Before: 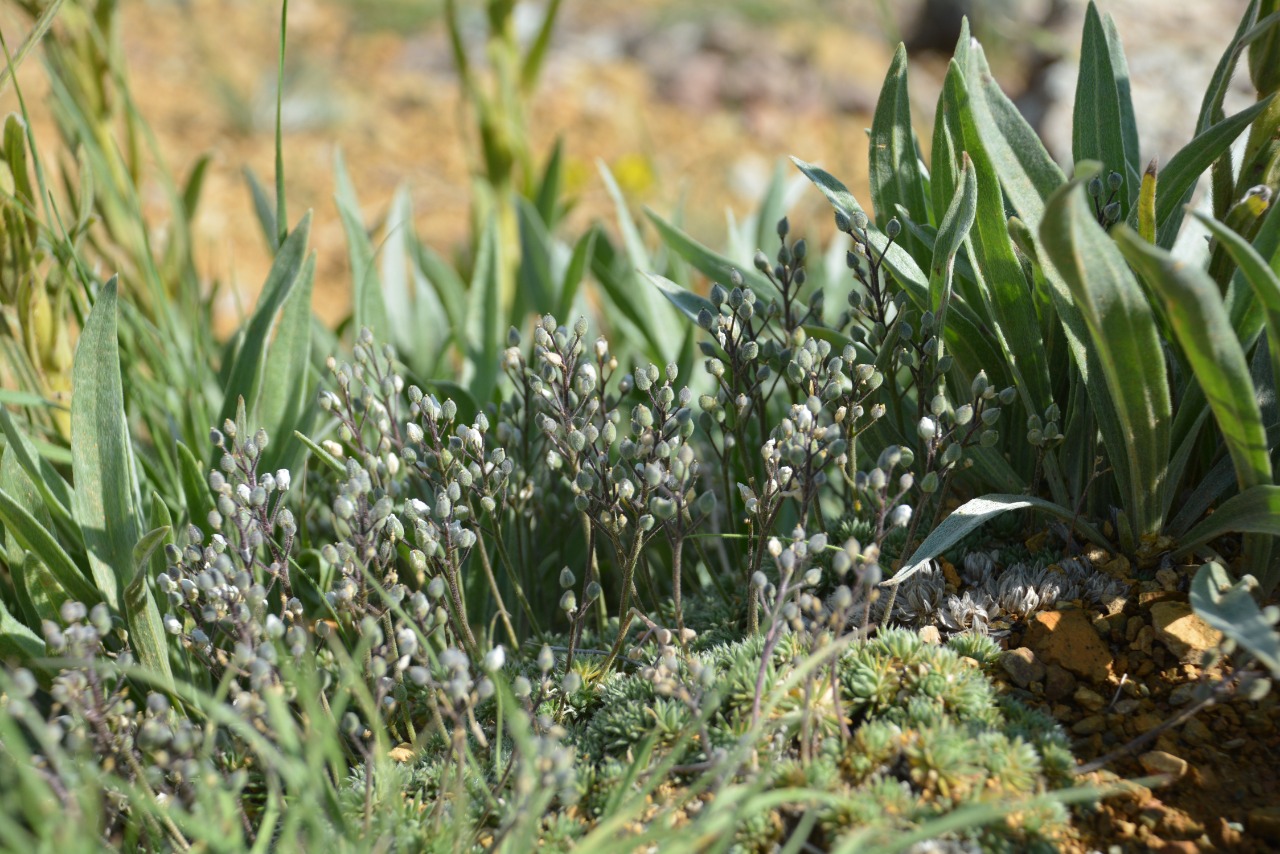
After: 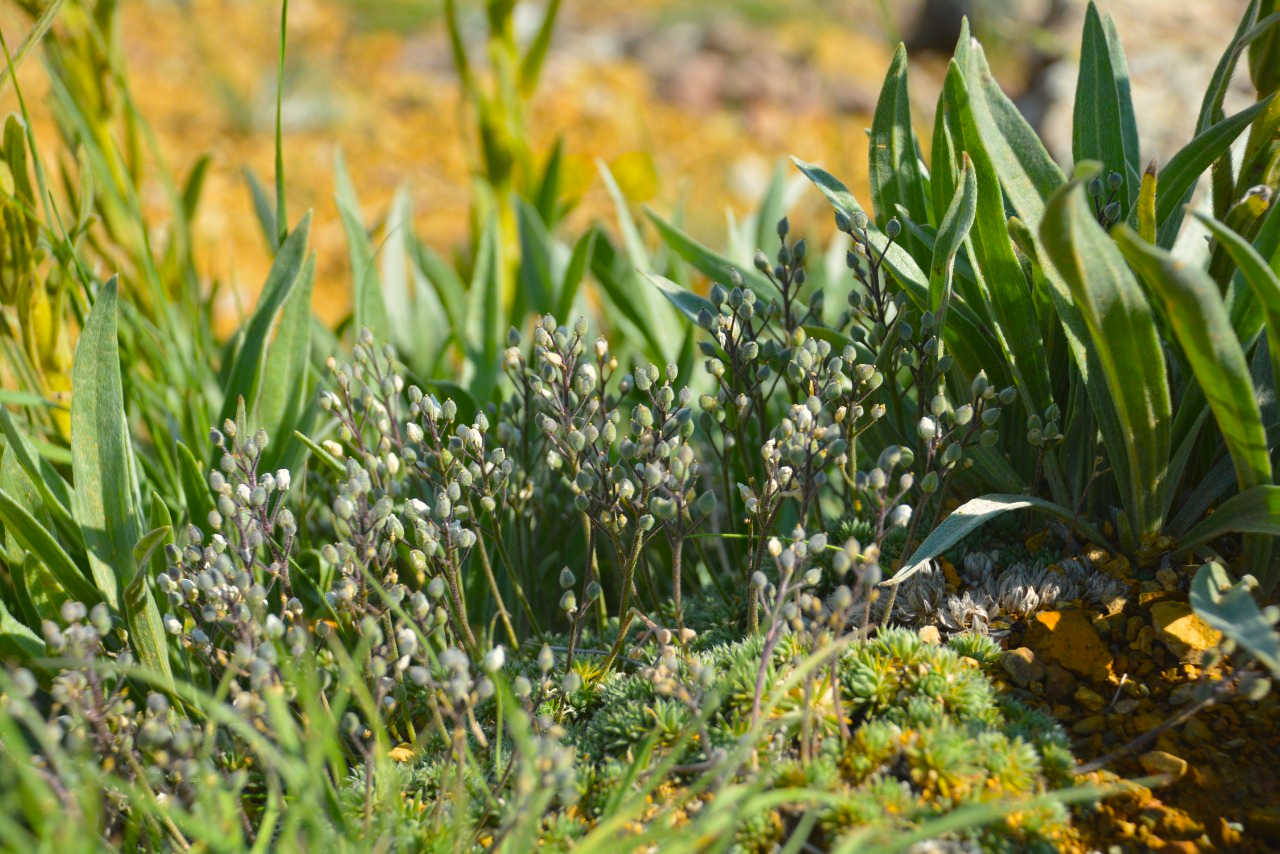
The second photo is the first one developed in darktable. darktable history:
color balance rgb: highlights gain › chroma 2.281%, highlights gain › hue 75.42°, global offset › luminance 0.234%, linear chroma grading › global chroma 14.395%, perceptual saturation grading › global saturation 29.536%
